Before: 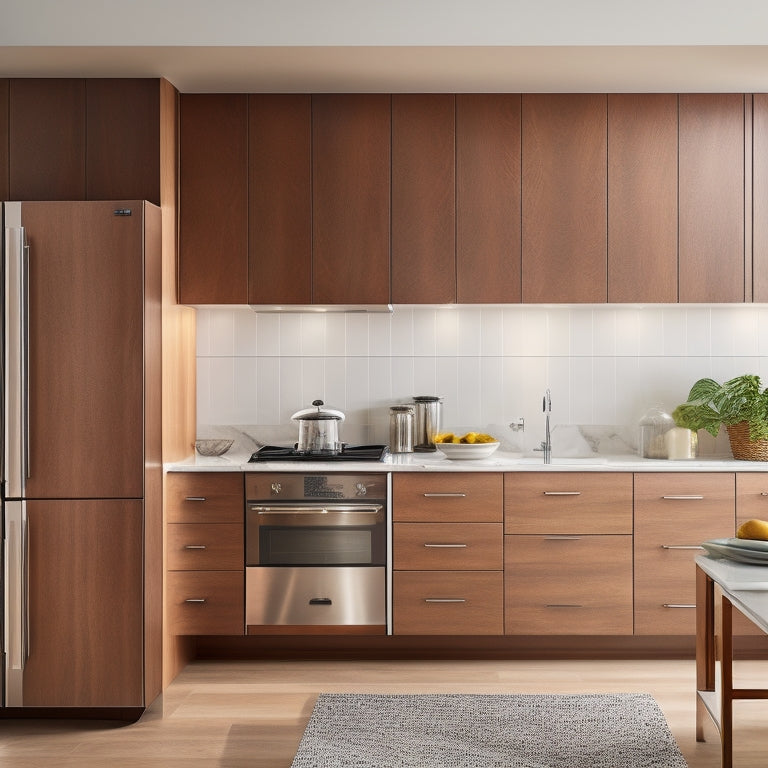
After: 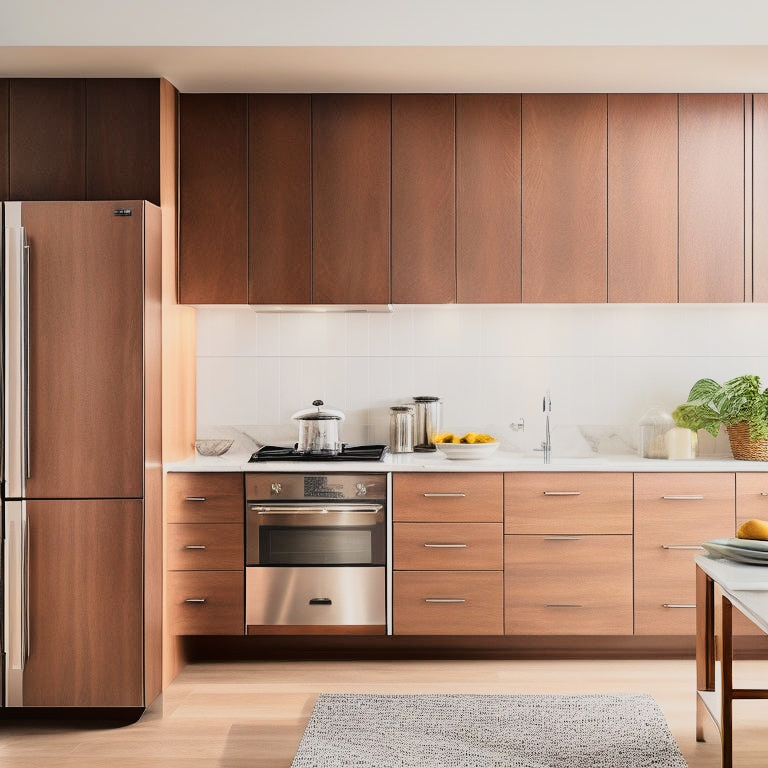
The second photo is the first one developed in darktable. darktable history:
tone curve: curves: ch0 [(0, 0.022) (0.114, 0.096) (0.282, 0.299) (0.456, 0.51) (0.613, 0.693) (0.786, 0.843) (0.999, 0.949)]; ch1 [(0, 0) (0.384, 0.365) (0.463, 0.447) (0.486, 0.474) (0.503, 0.5) (0.535, 0.522) (0.555, 0.546) (0.593, 0.599) (0.755, 0.793) (1, 1)]; ch2 [(0, 0) (0.369, 0.375) (0.449, 0.434) (0.501, 0.5) (0.528, 0.517) (0.561, 0.57) (0.612, 0.631) (0.668, 0.659) (1, 1)], color space Lab, linked channels, preserve colors none
tone equalizer: -8 EV -0.411 EV, -7 EV -0.41 EV, -6 EV -0.35 EV, -5 EV -0.213 EV, -3 EV 0.234 EV, -2 EV 0.359 EV, -1 EV 0.414 EV, +0 EV 0.424 EV
filmic rgb: black relative exposure -7.98 EV, white relative exposure 4.05 EV, hardness 4.2, contrast 0.936
